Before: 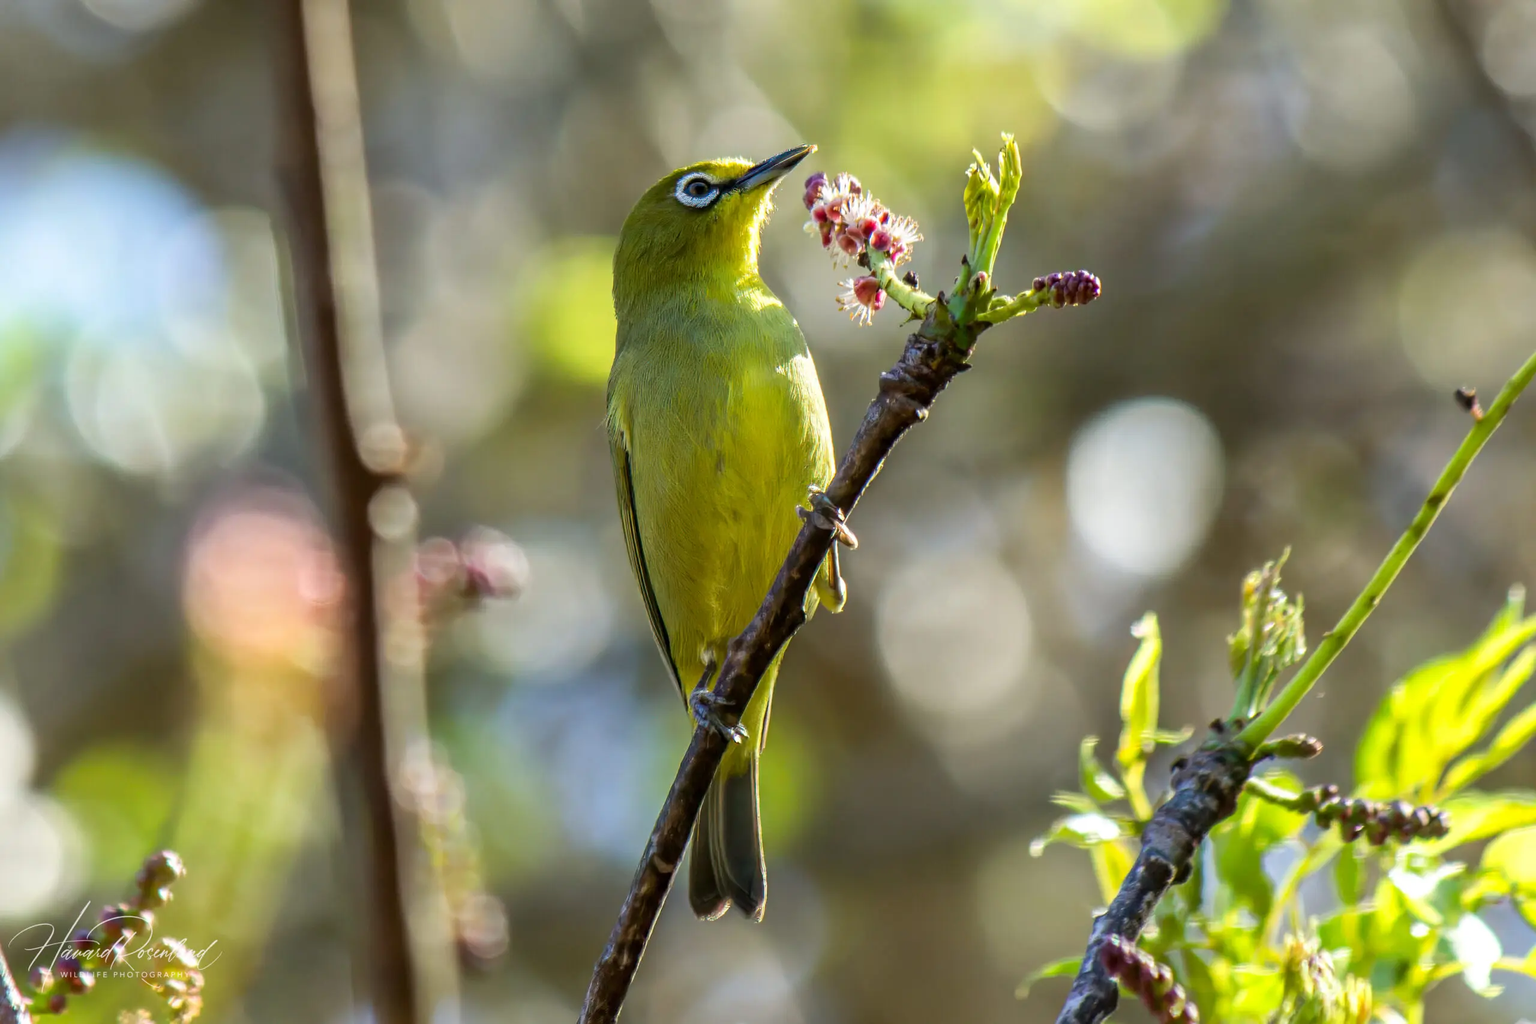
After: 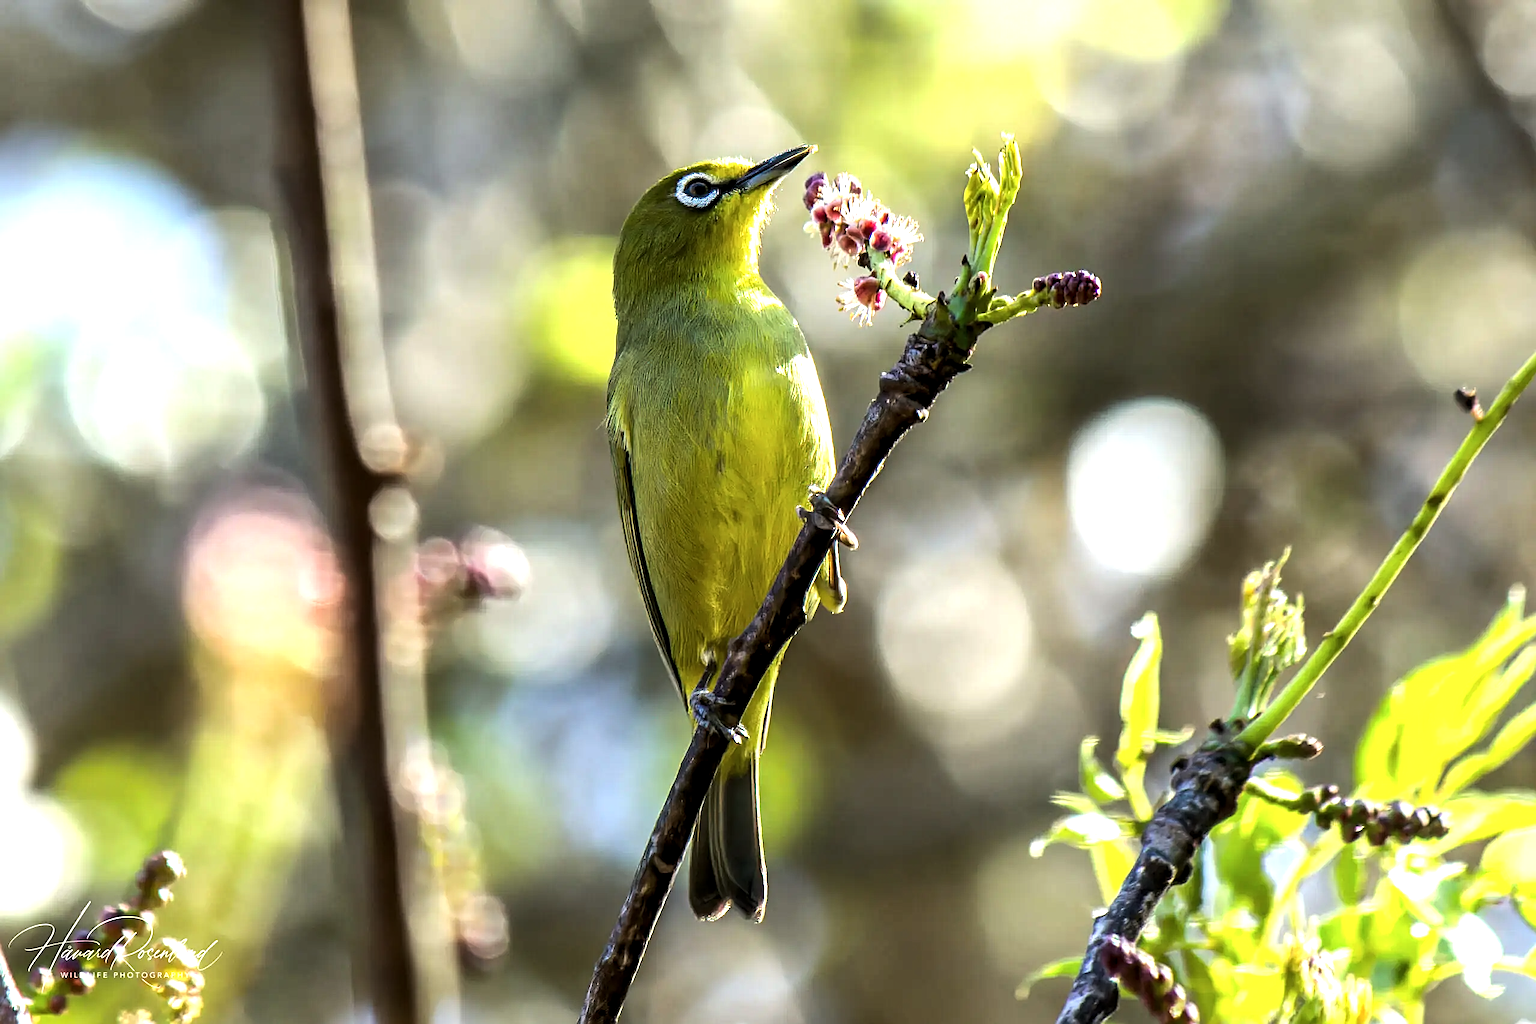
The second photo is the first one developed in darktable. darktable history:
levels: levels [0.016, 0.484, 0.953]
contrast brightness saturation: saturation -0.05
sharpen: on, module defaults
tone equalizer: -8 EV -0.75 EV, -7 EV -0.7 EV, -6 EV -0.6 EV, -5 EV -0.4 EV, -3 EV 0.4 EV, -2 EV 0.6 EV, -1 EV 0.7 EV, +0 EV 0.75 EV, edges refinement/feathering 500, mask exposure compensation -1.57 EV, preserve details no
local contrast: highlights 100%, shadows 100%, detail 120%, midtone range 0.2
